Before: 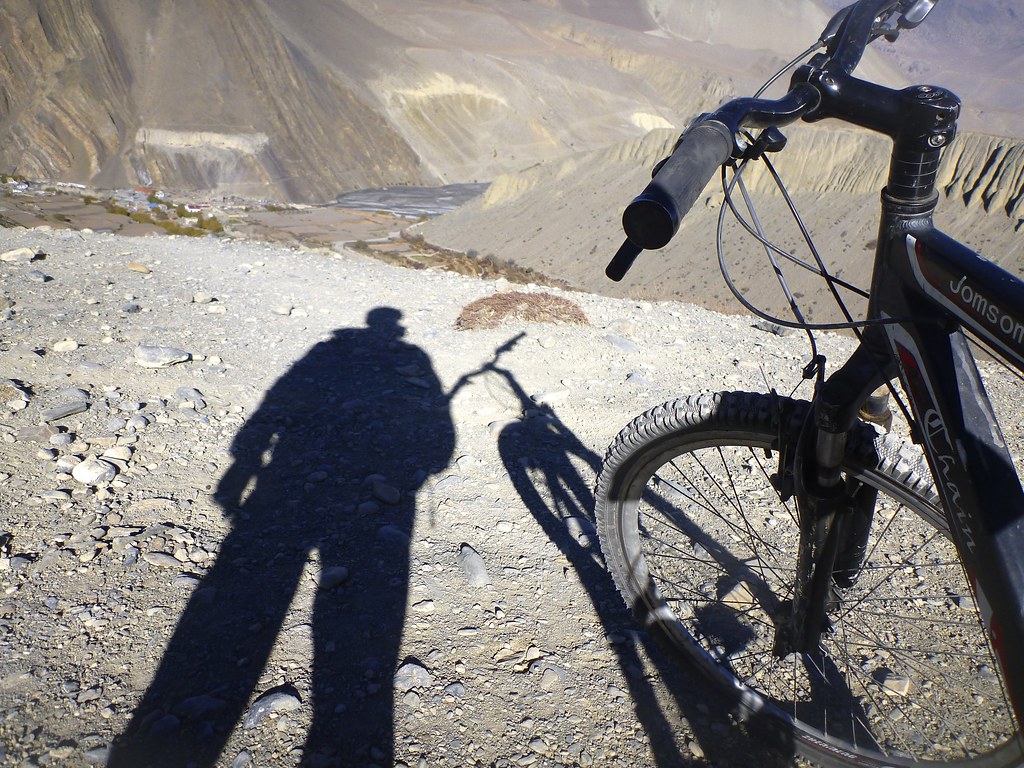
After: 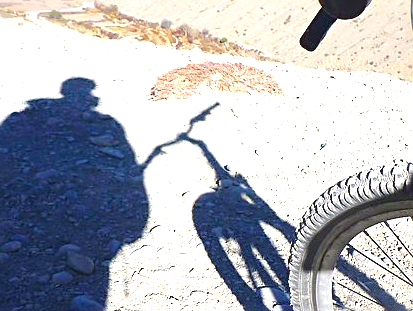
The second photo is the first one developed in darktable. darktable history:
sharpen: on, module defaults
contrast brightness saturation: contrast -0.092, brightness 0.054, saturation 0.084
base curve: preserve colors none
crop: left 29.98%, top 29.974%, right 29.618%, bottom 29.461%
exposure: black level correction 0, exposure 1.276 EV, compensate highlight preservation false
